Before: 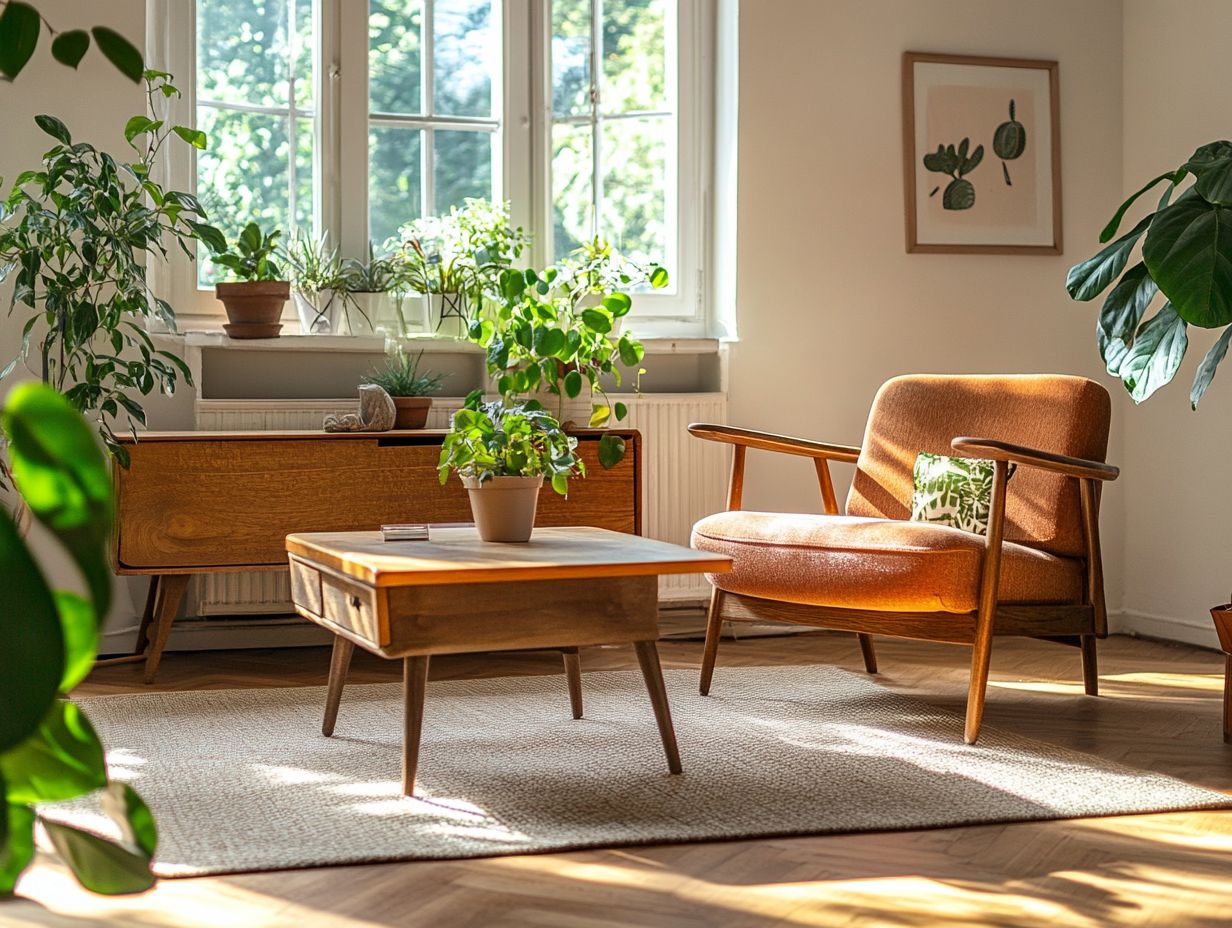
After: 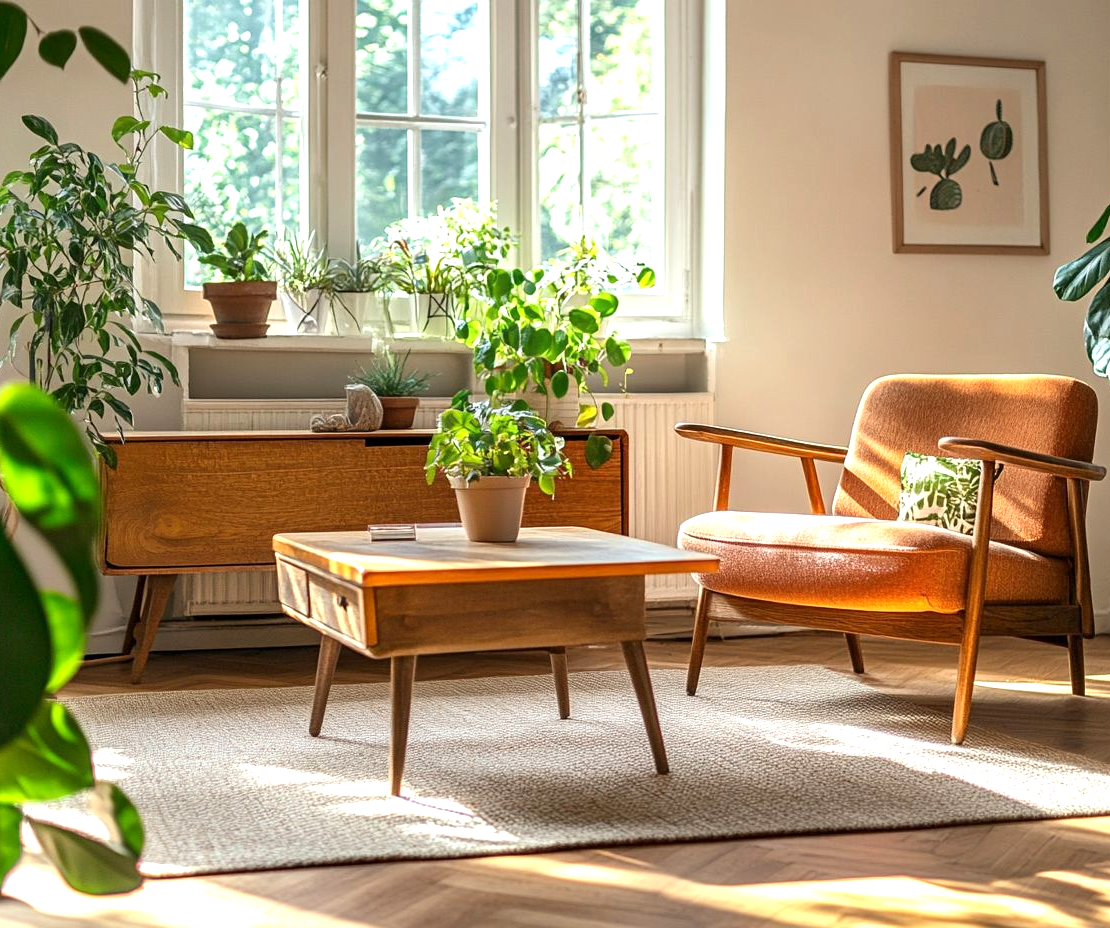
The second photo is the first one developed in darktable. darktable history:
exposure: black level correction 0.001, exposure 0.5 EV, compensate exposure bias true, compensate highlight preservation false
crop and rotate: left 1.088%, right 8.807%
tone equalizer: on, module defaults
